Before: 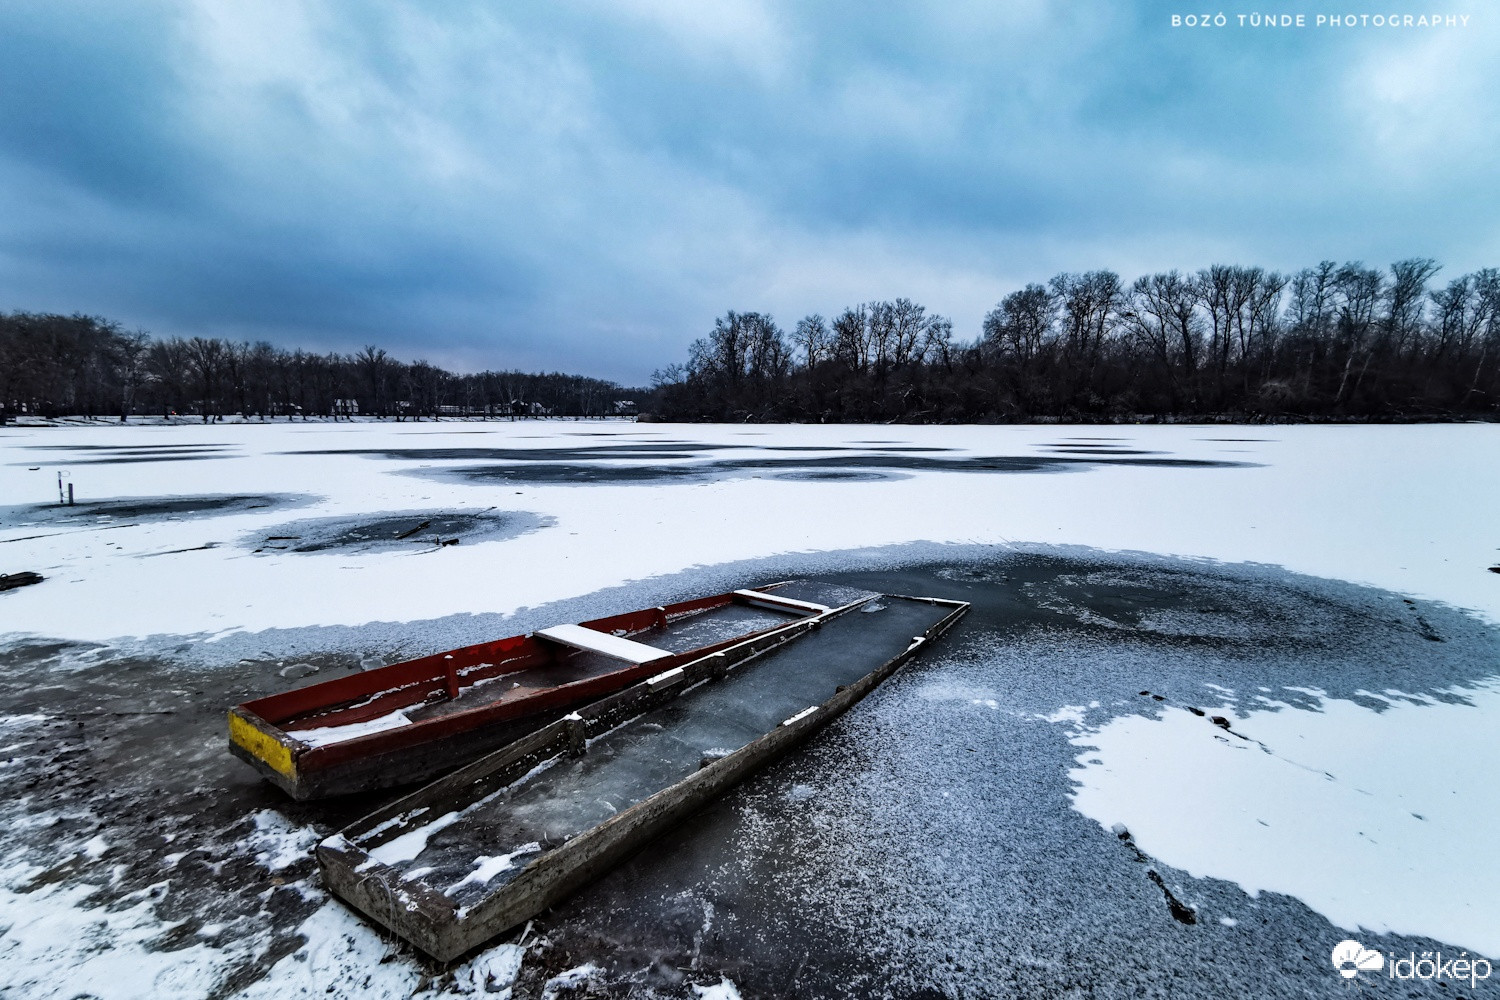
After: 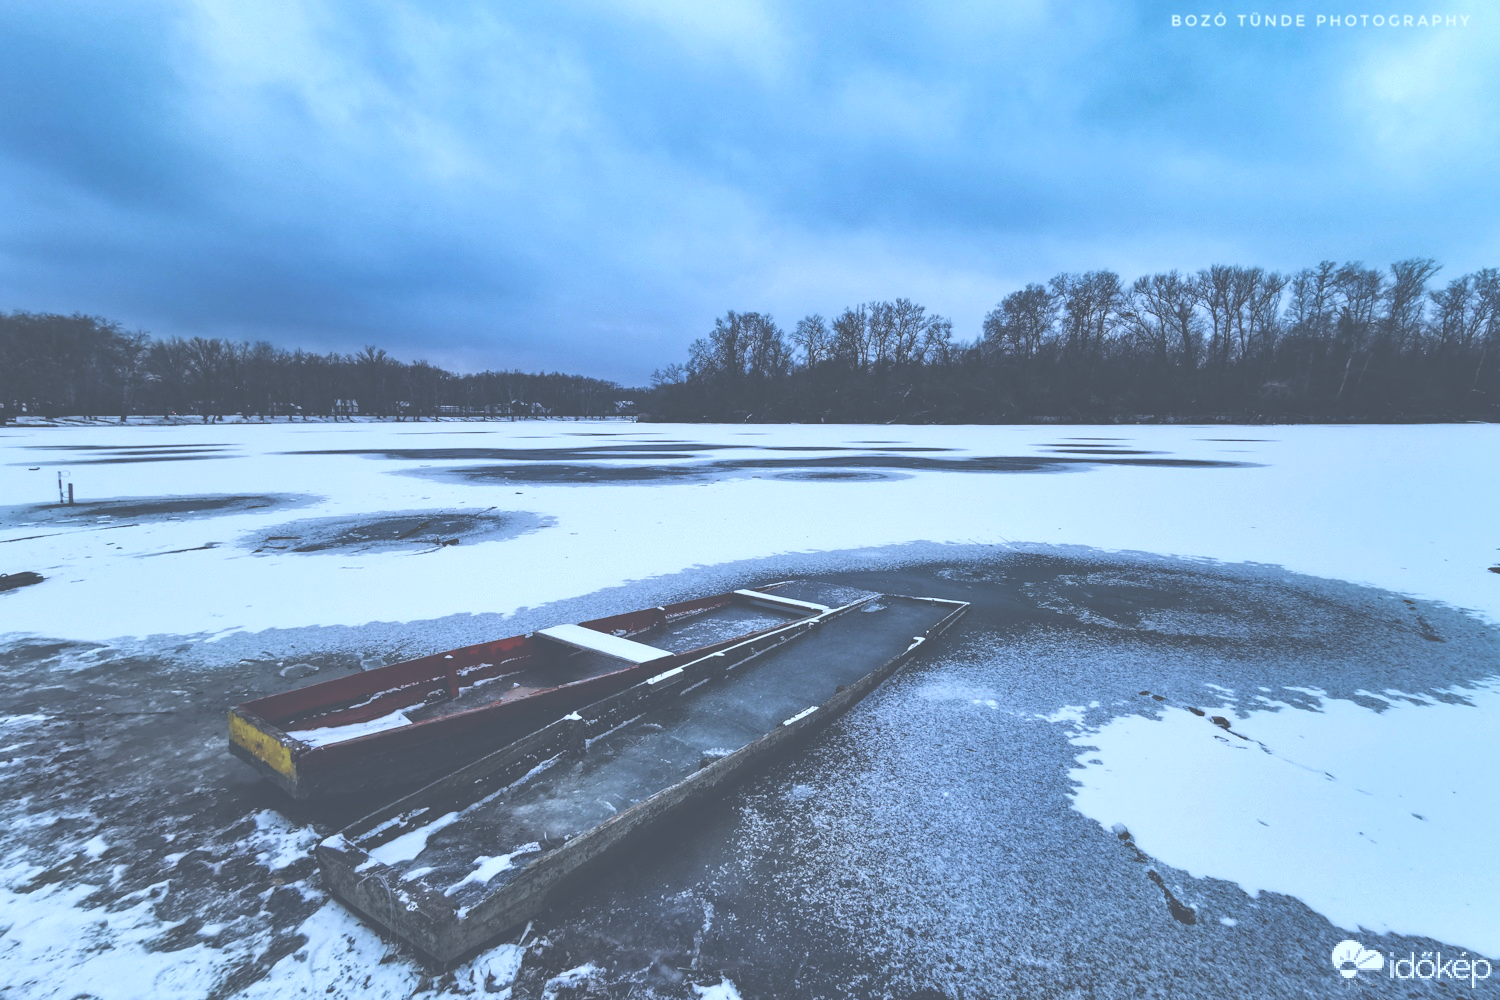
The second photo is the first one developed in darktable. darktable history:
exposure: black level correction -0.087, compensate highlight preservation false
color calibration: x 0.38, y 0.39, temperature 4086.04 K
